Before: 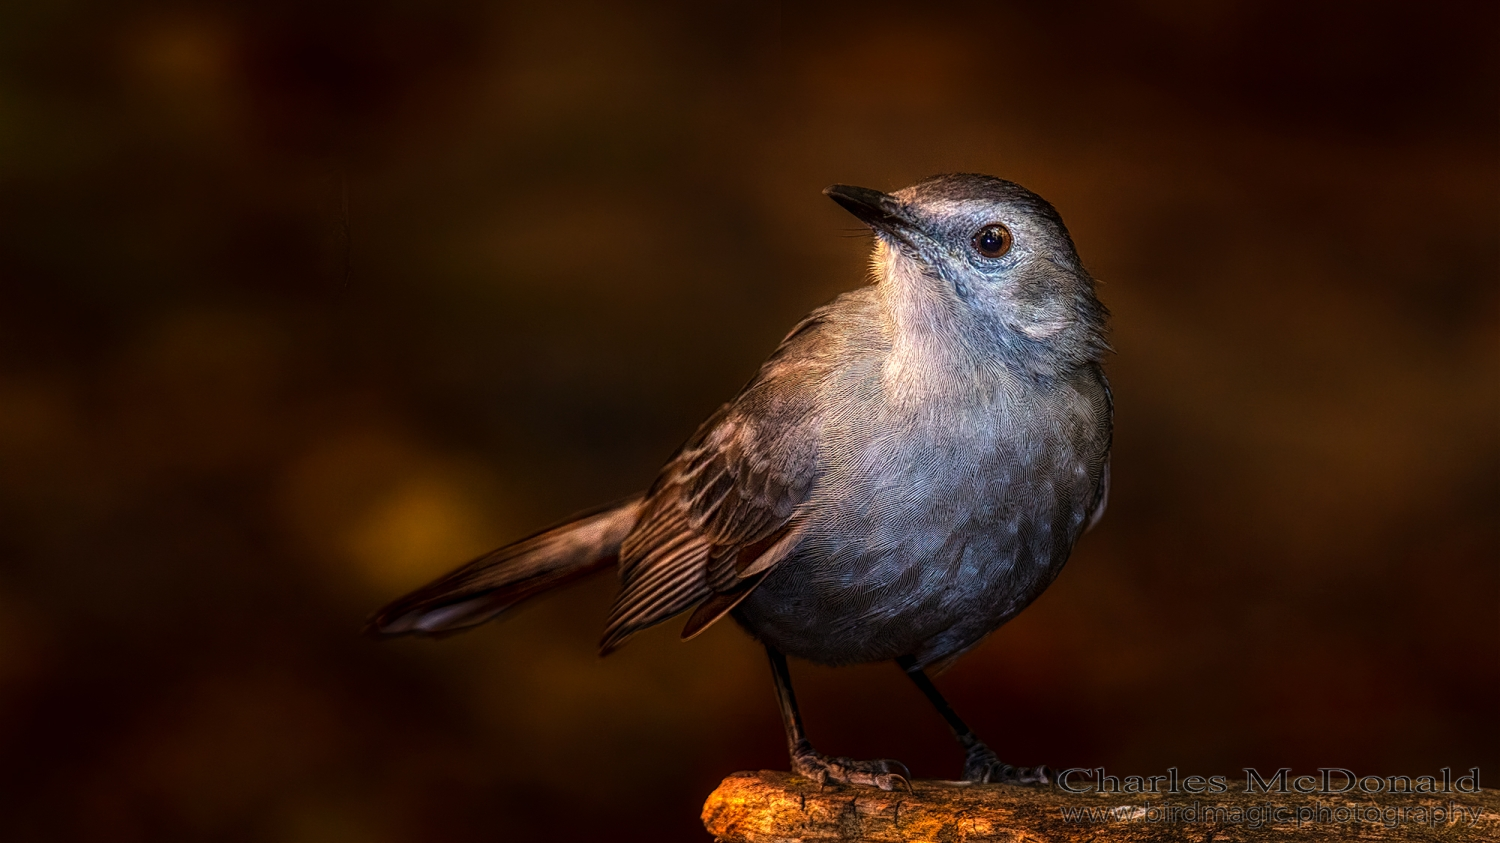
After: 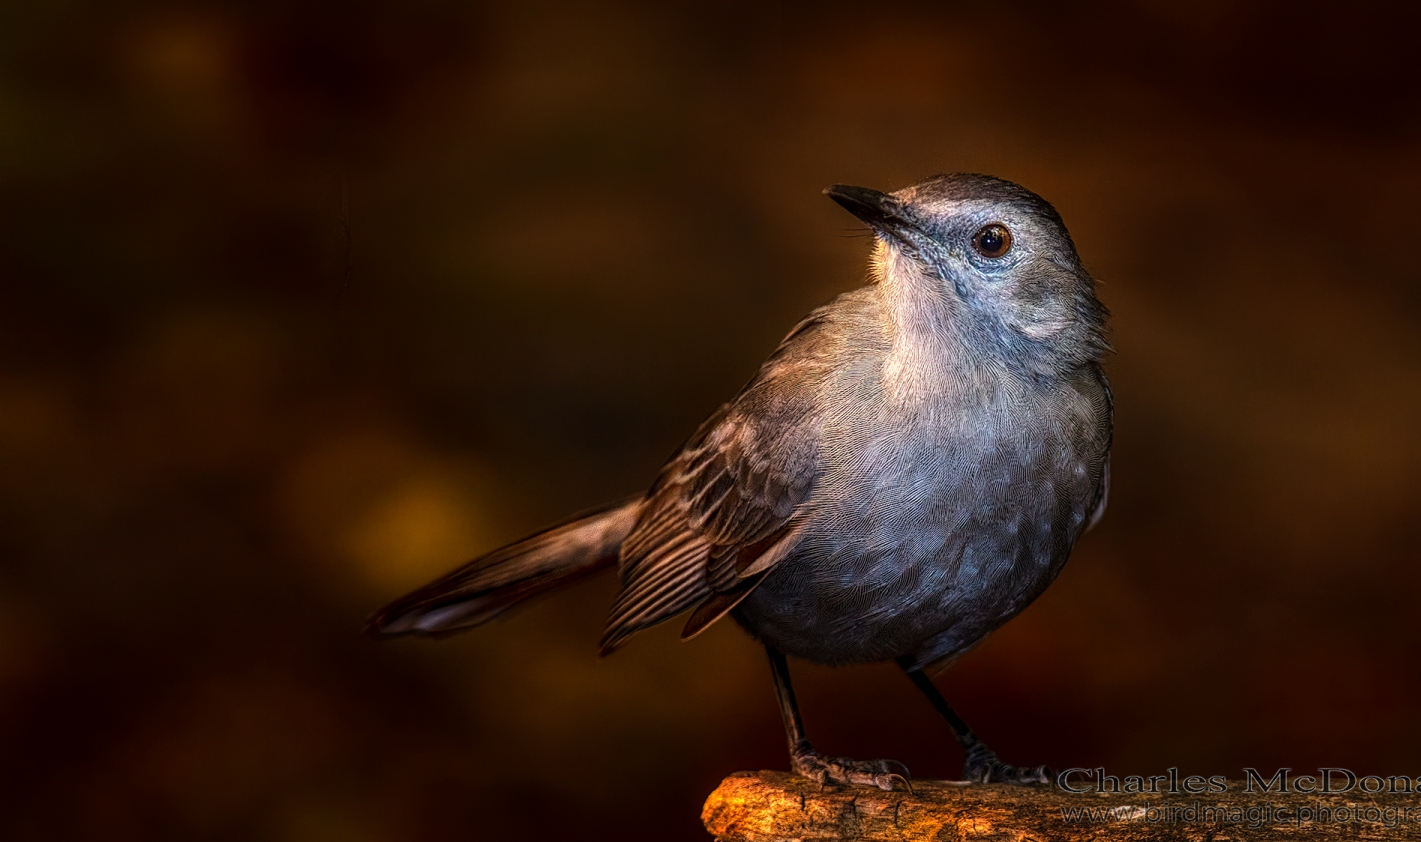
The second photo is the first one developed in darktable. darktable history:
crop and rotate: left 0%, right 5.227%
